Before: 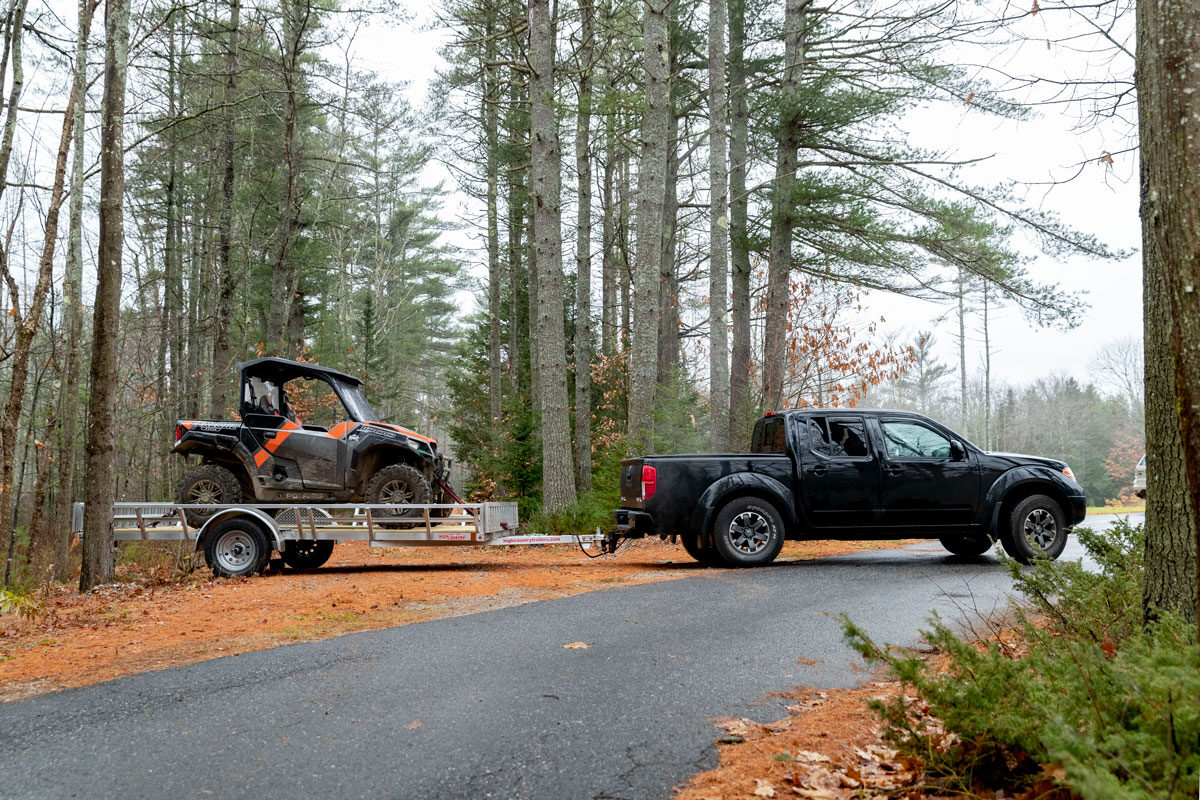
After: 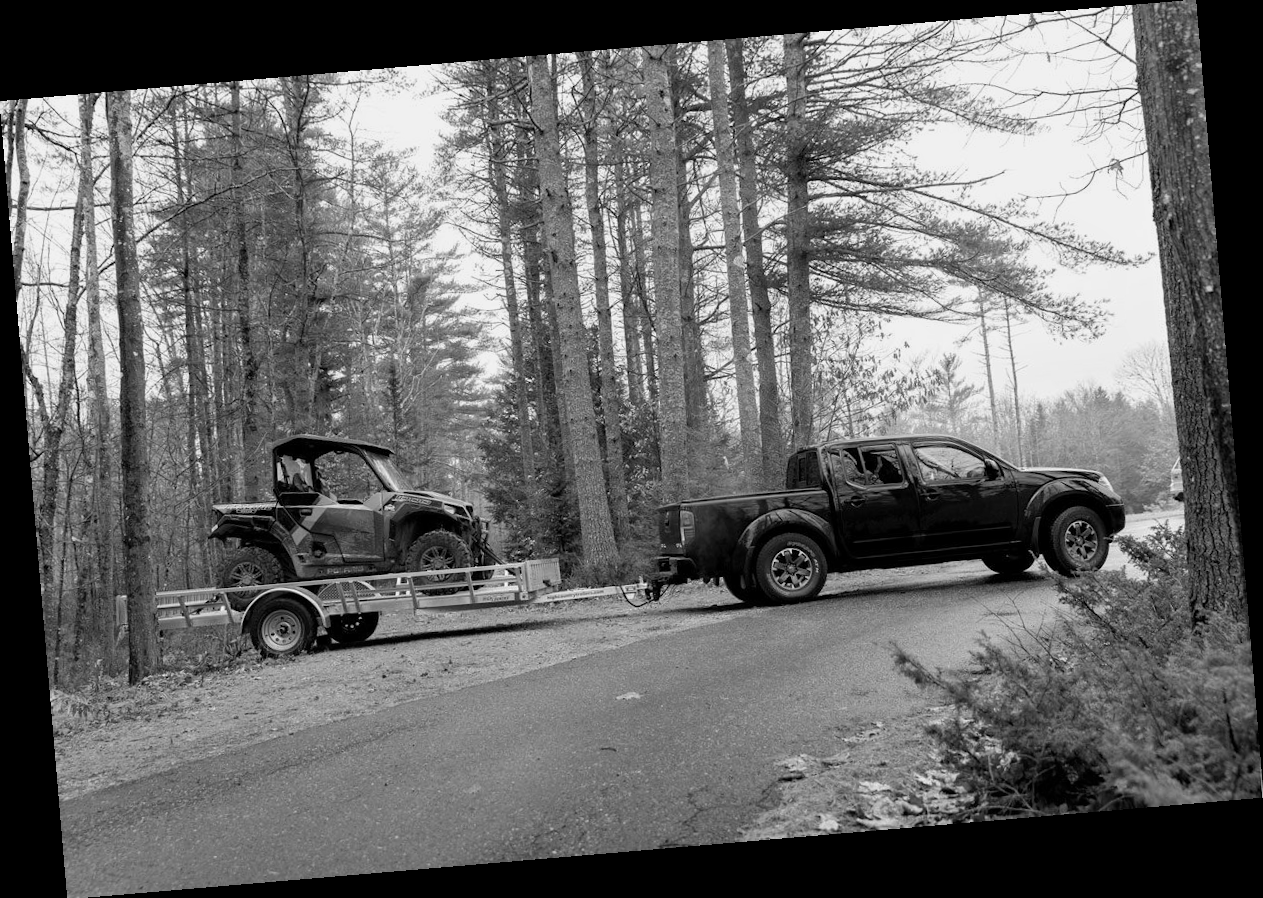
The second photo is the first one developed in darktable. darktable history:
monochrome: a 30.25, b 92.03
rotate and perspective: rotation -4.86°, automatic cropping off
color correction: highlights b* 3
